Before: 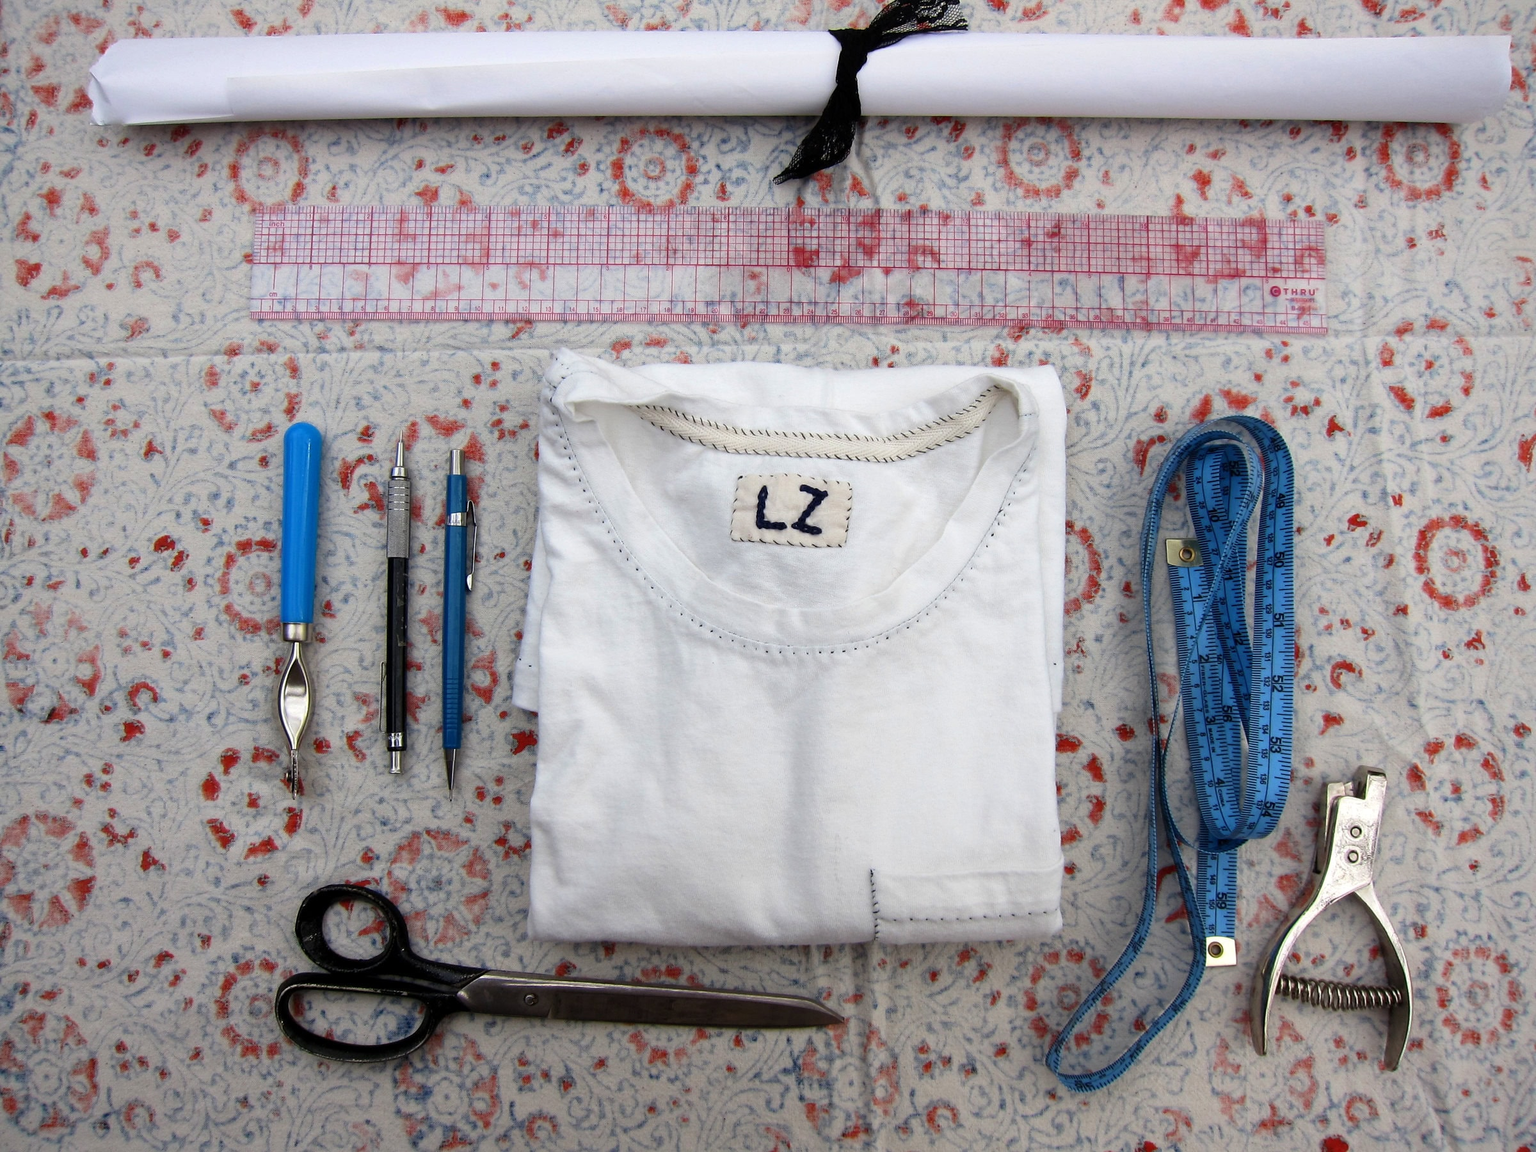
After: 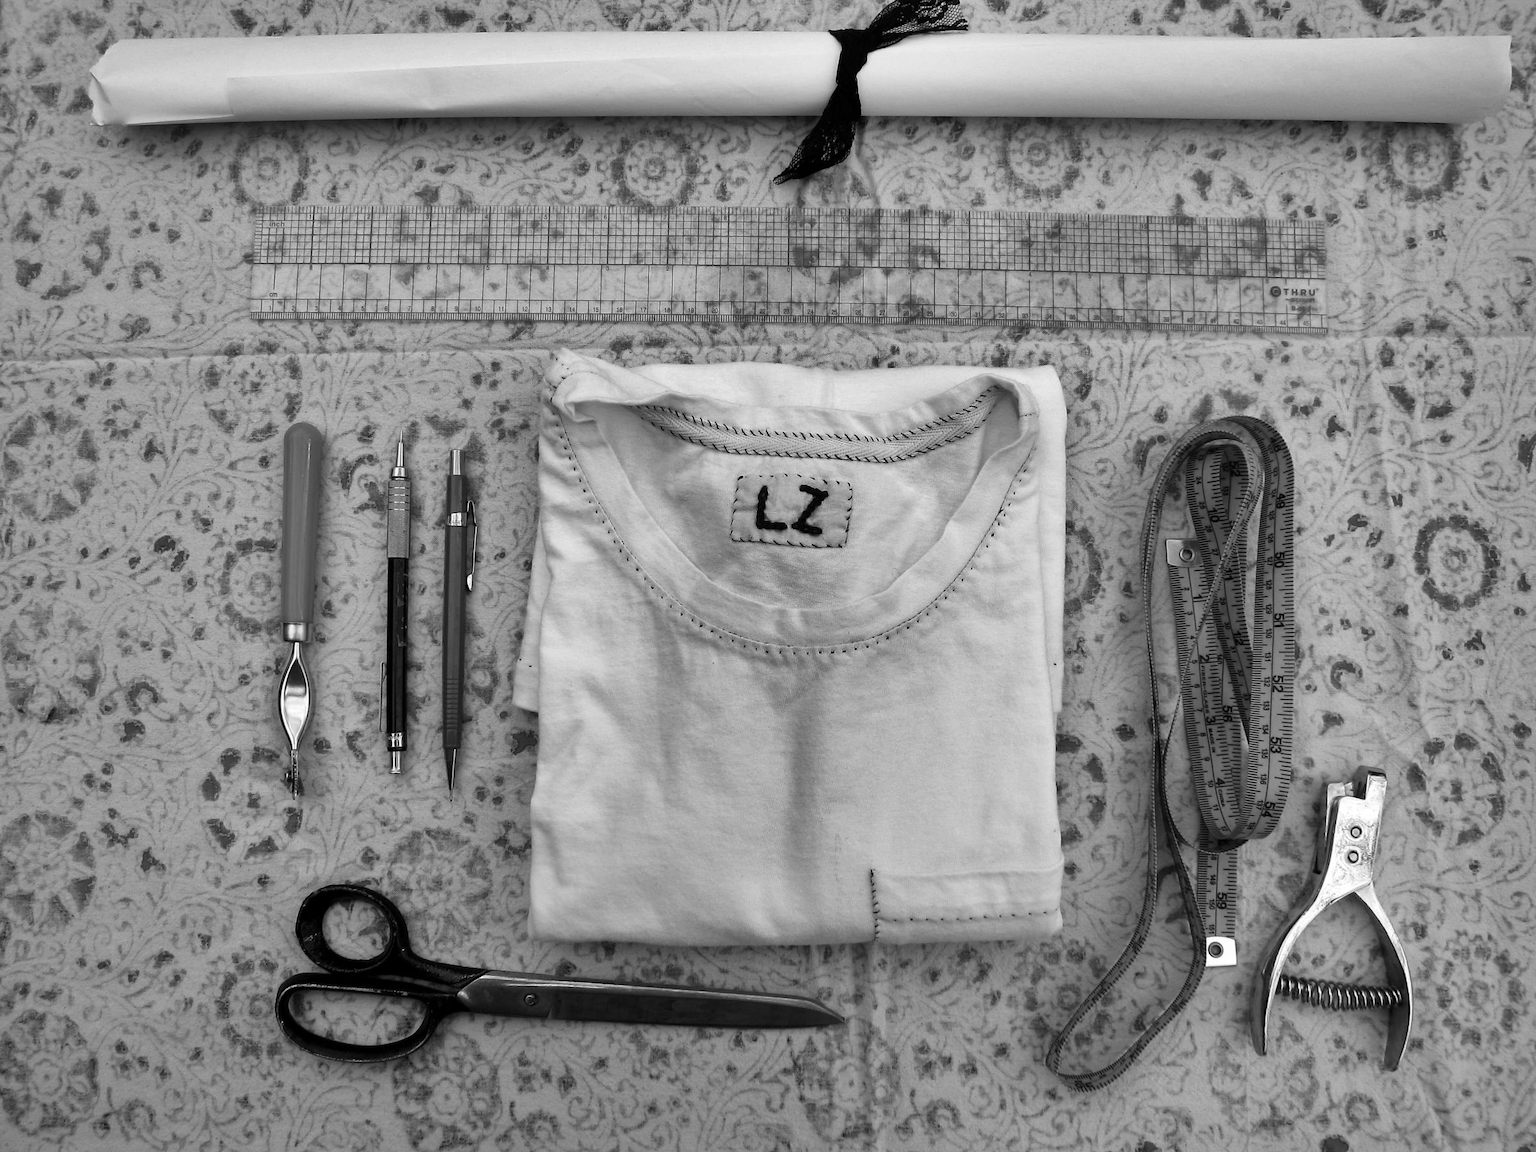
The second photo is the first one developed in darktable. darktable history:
shadows and highlights: radius 108.52, shadows 40.68, highlights -72.88, low approximation 0.01, soften with gaussian
monochrome: on, module defaults
